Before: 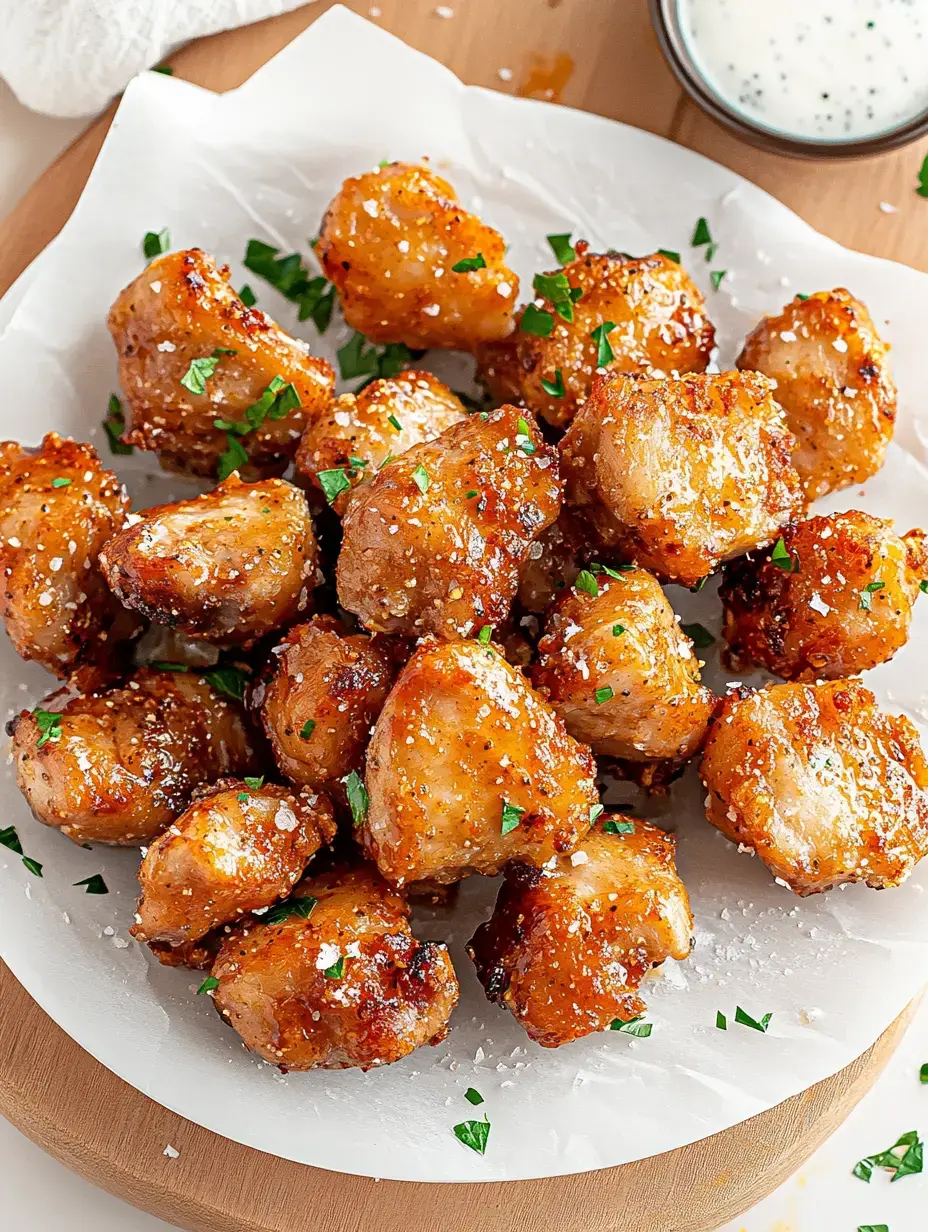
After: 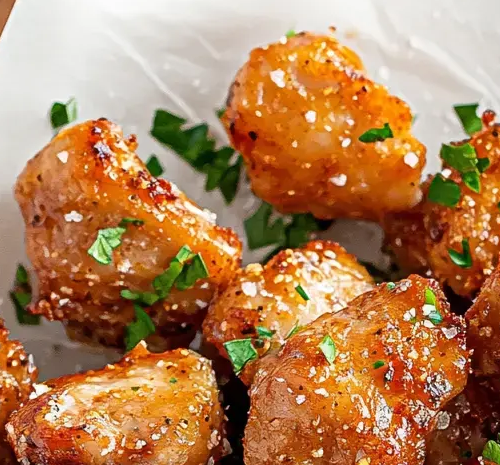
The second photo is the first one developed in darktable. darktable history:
crop: left 10.036%, top 10.612%, right 36.035%, bottom 51.59%
